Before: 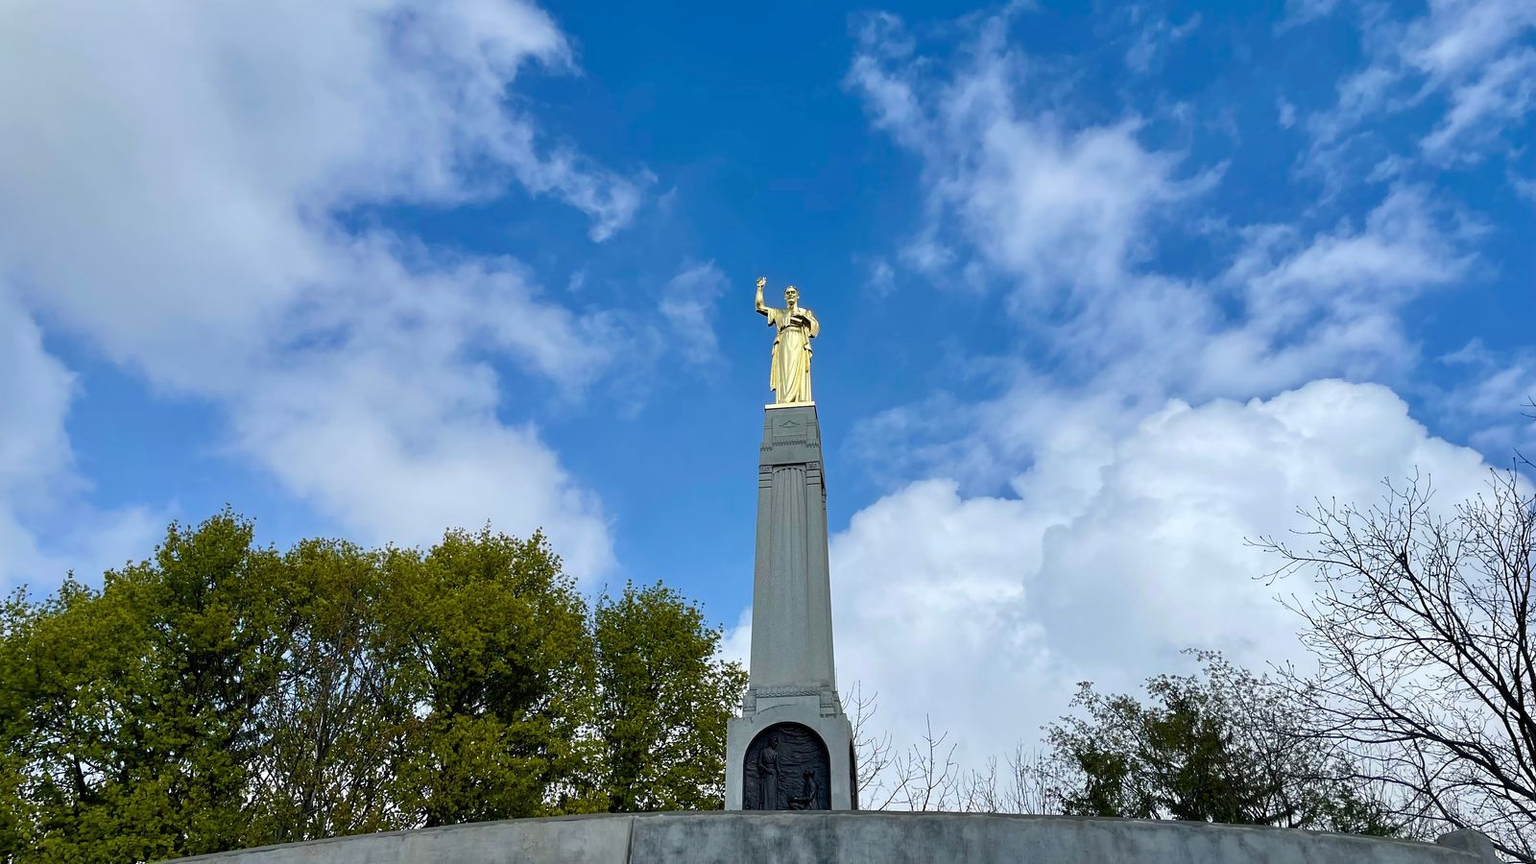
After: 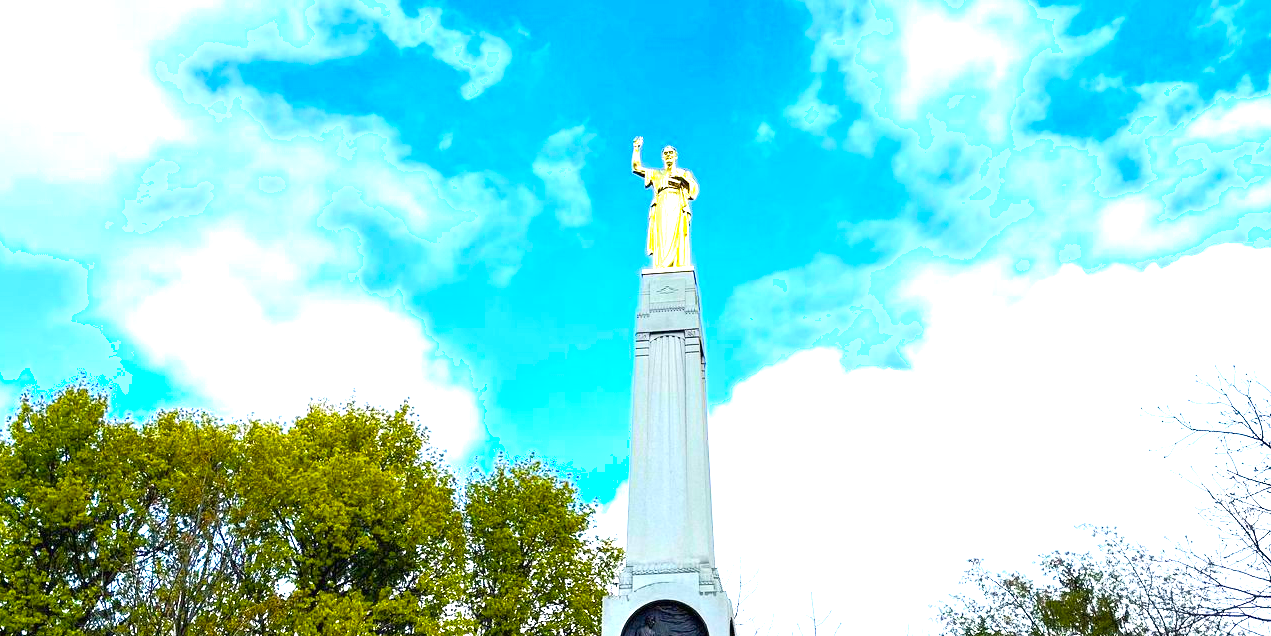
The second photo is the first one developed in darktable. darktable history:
color balance rgb: linear chroma grading › global chroma 15%, perceptual saturation grading › global saturation 30%
levels: levels [0, 0.492, 0.984]
crop: left 9.712%, top 16.928%, right 10.845%, bottom 12.332%
shadows and highlights: shadows 0, highlights 40
exposure: black level correction 0, exposure 1.675 EV, compensate exposure bias true, compensate highlight preservation false
